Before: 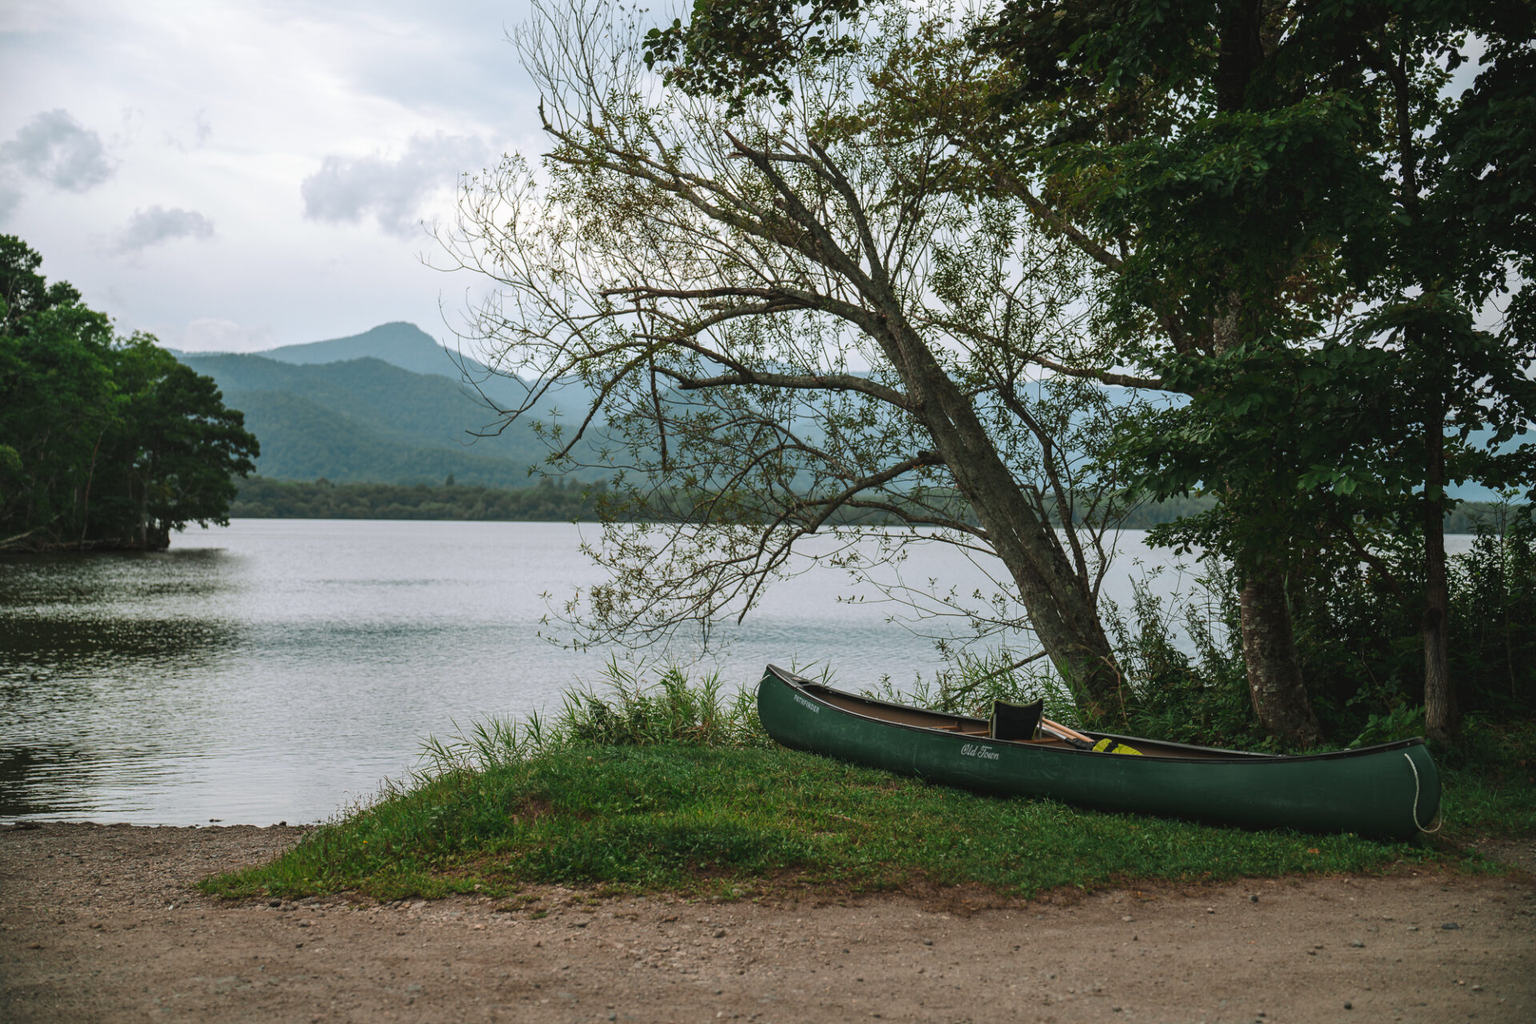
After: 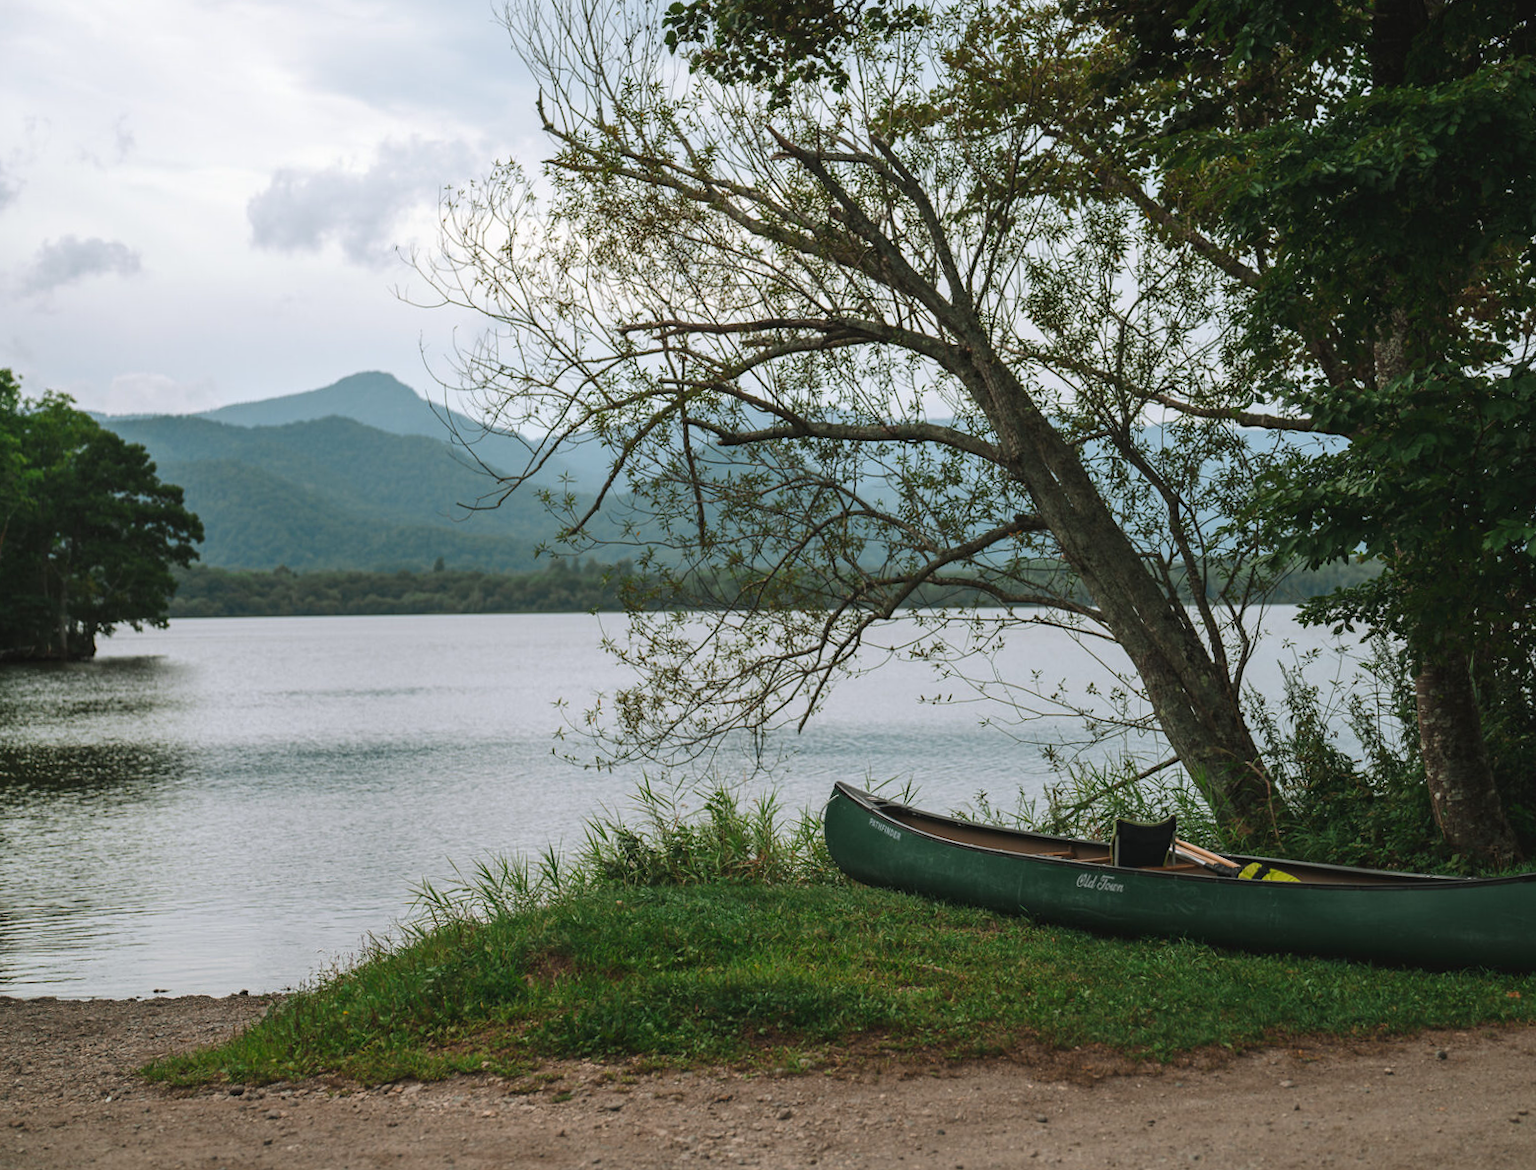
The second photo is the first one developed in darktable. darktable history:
crop and rotate: angle 1.43°, left 4.467%, top 1.217%, right 11.318%, bottom 2.501%
